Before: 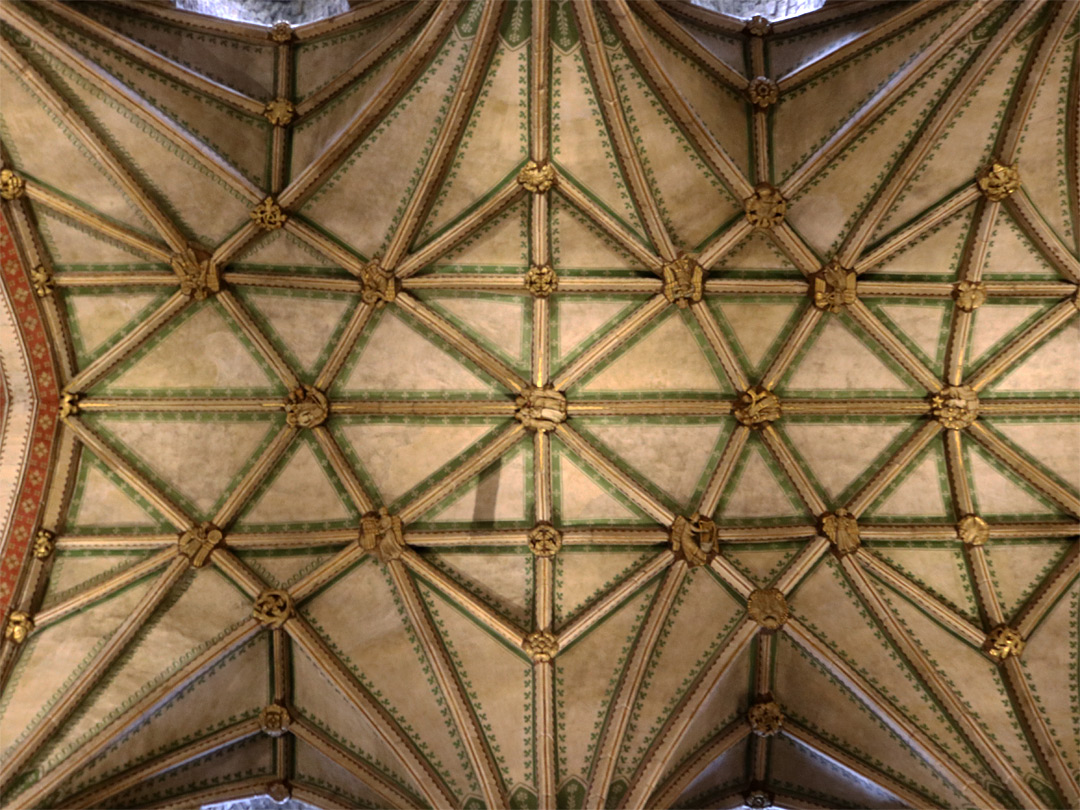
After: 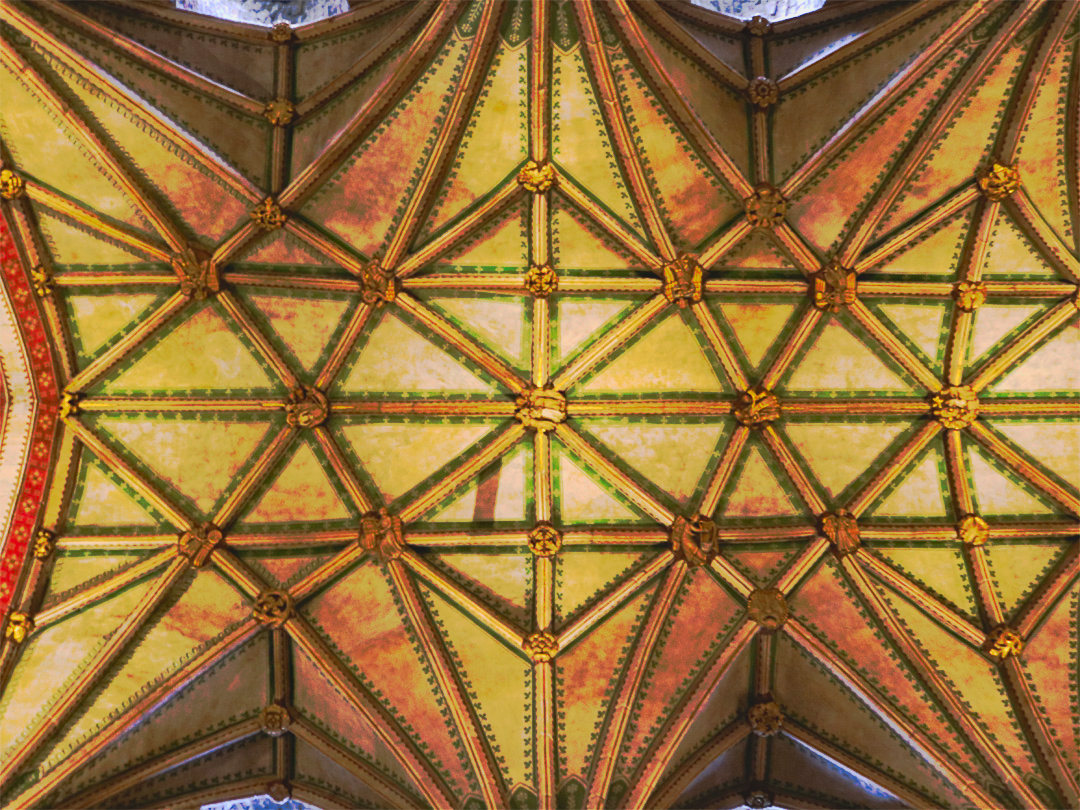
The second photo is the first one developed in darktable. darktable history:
tone curve: curves: ch0 [(0, 0) (0.003, 0.003) (0.011, 0.011) (0.025, 0.024) (0.044, 0.043) (0.069, 0.067) (0.1, 0.096) (0.136, 0.131) (0.177, 0.171) (0.224, 0.216) (0.277, 0.267) (0.335, 0.323) (0.399, 0.384) (0.468, 0.451) (0.543, 0.678) (0.623, 0.734) (0.709, 0.795) (0.801, 0.859) (0.898, 0.928) (1, 1)], preserve colors none
contrast brightness saturation: contrast -0.186, saturation 0.189
haze removal: compatibility mode true, adaptive false
